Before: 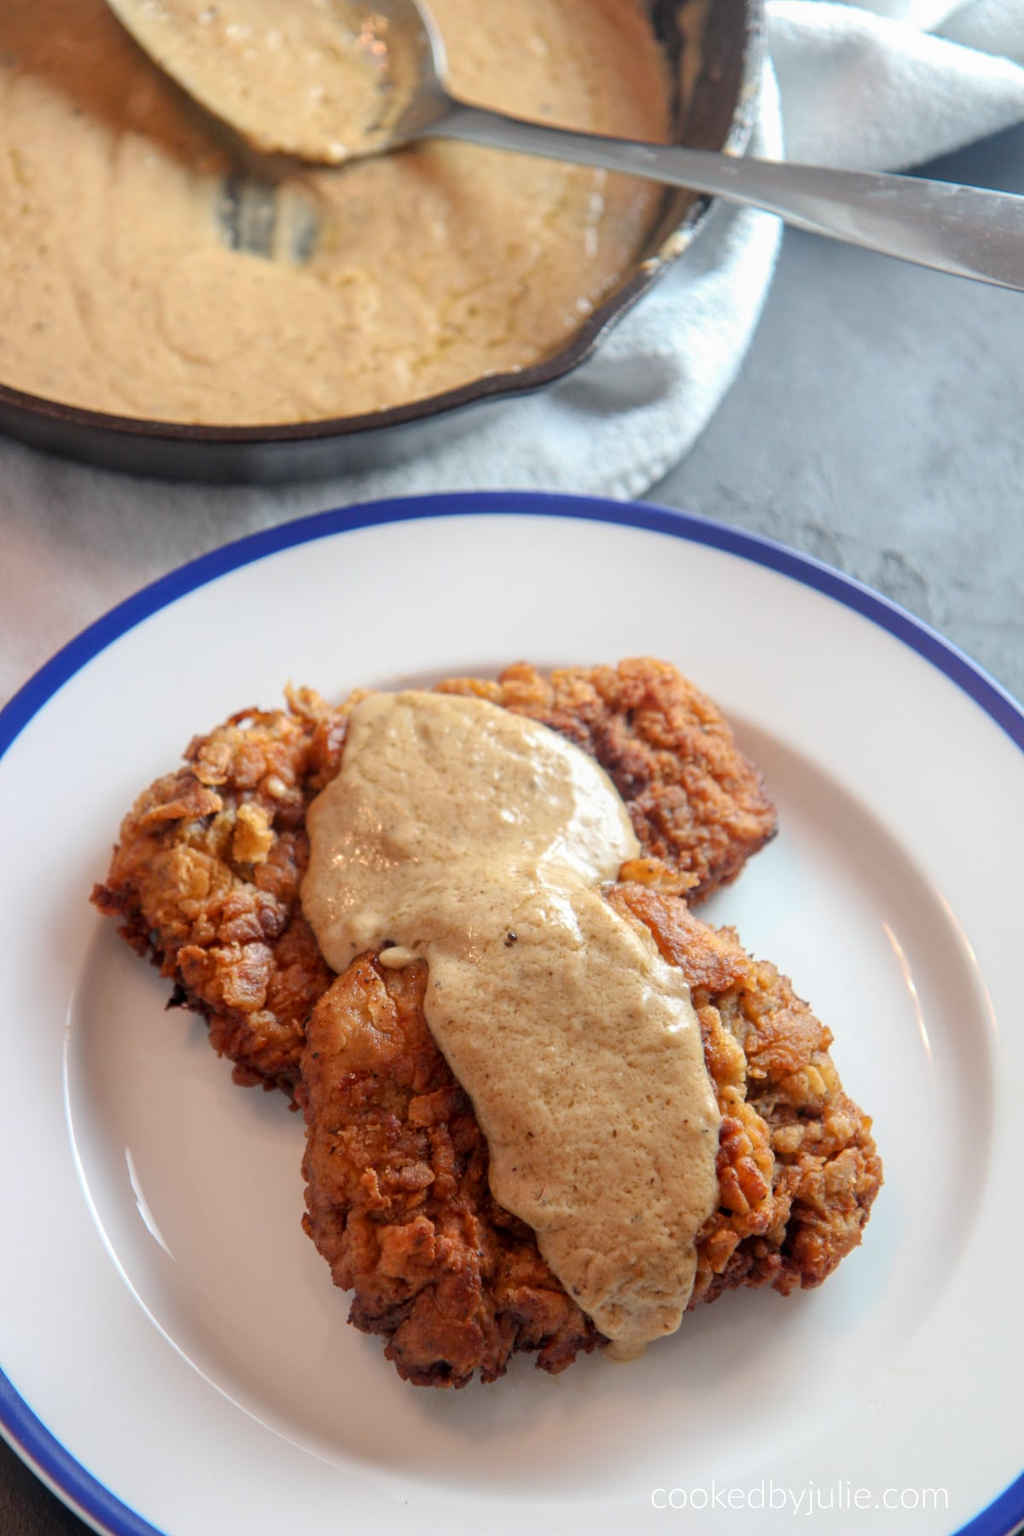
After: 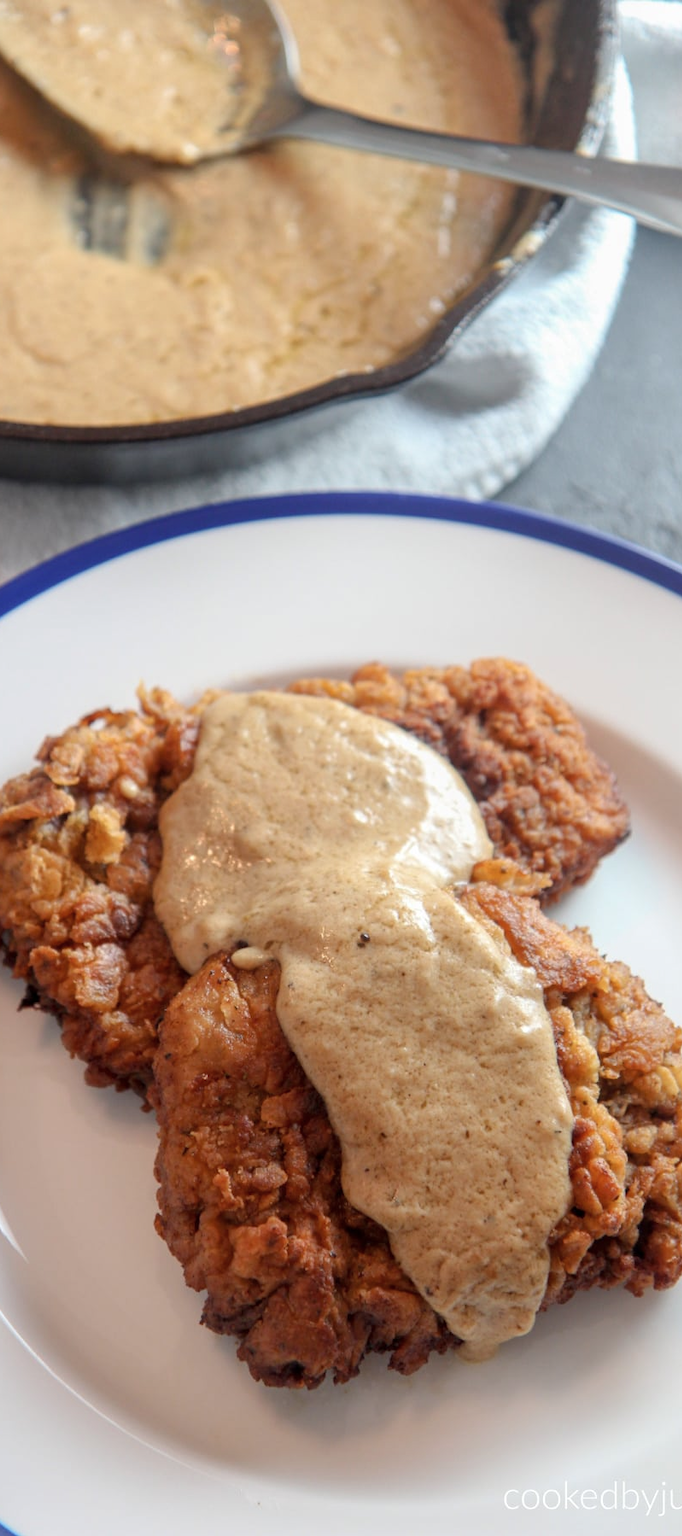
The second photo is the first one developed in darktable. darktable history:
crop and rotate: left 14.436%, right 18.898%
contrast brightness saturation: saturation -0.1
